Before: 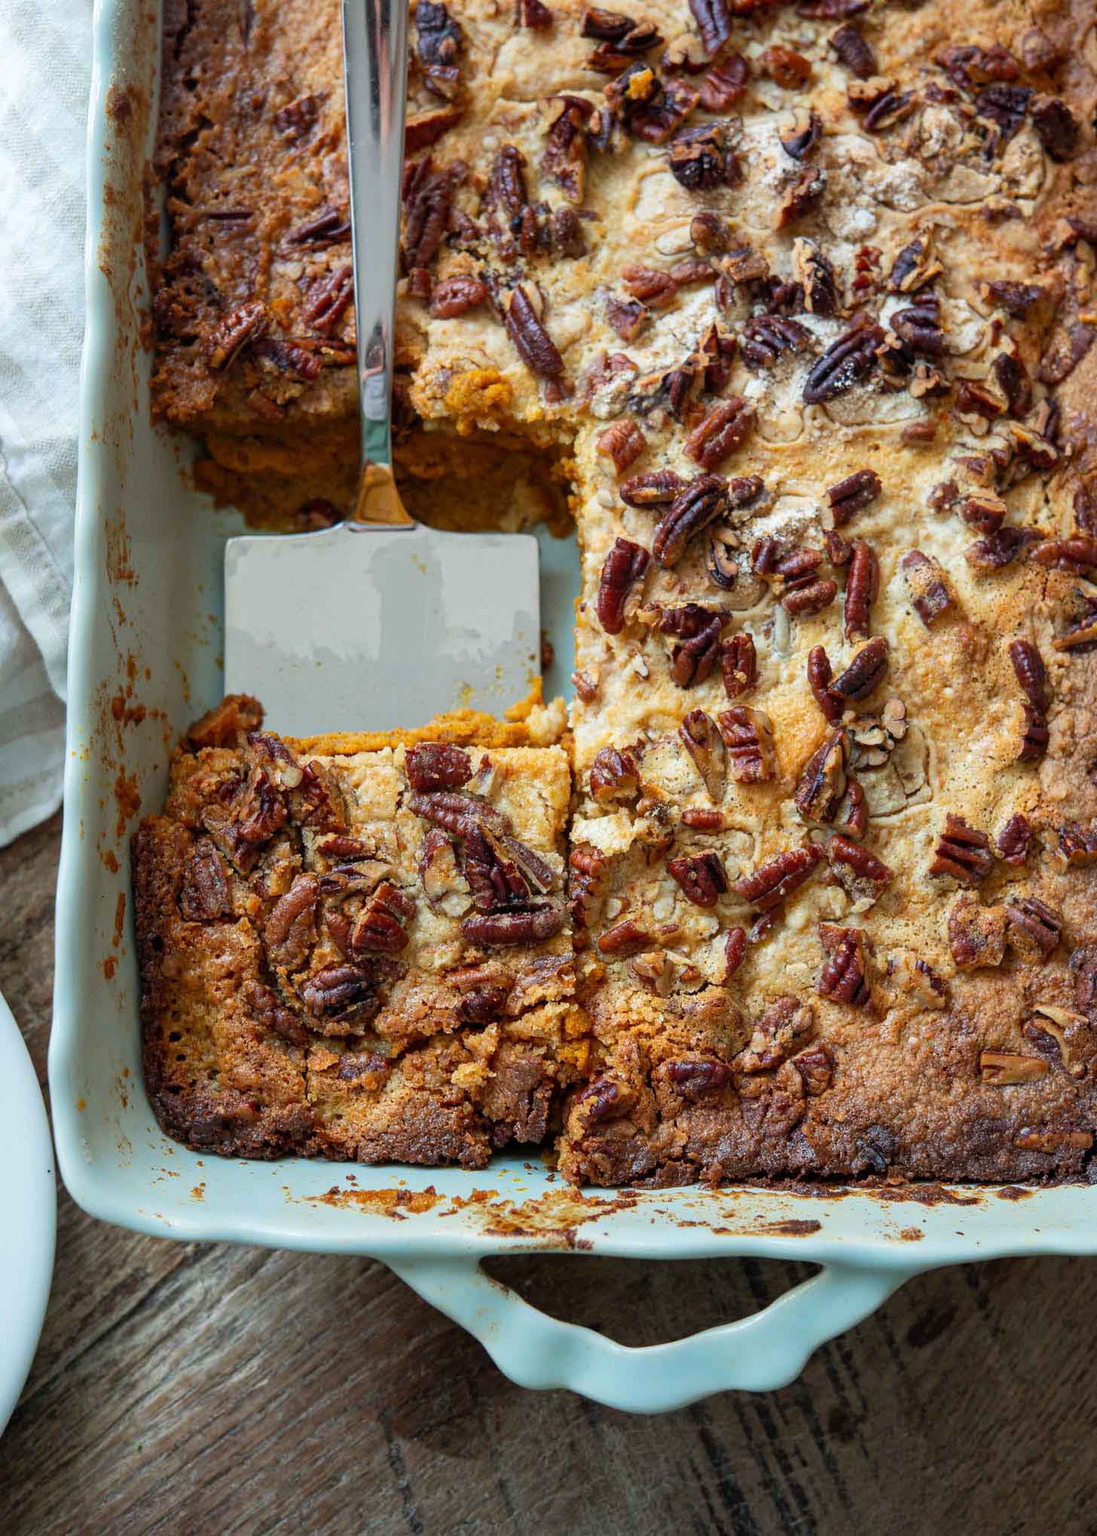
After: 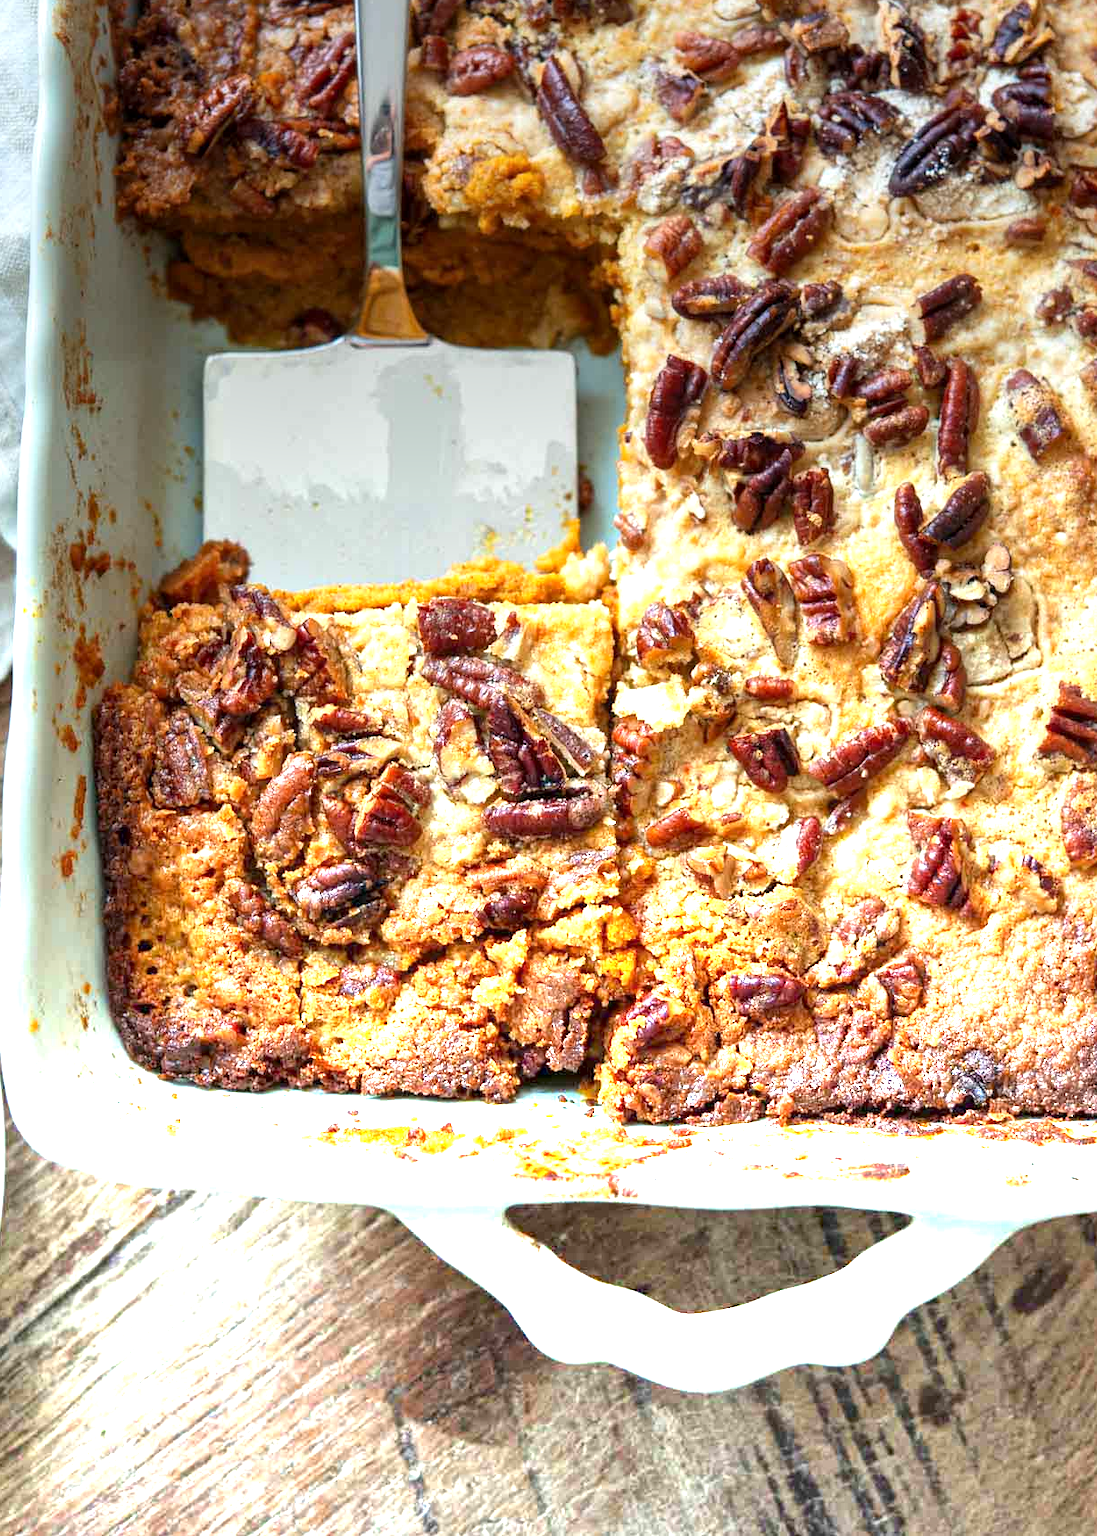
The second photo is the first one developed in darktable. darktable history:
exposure: exposure 0.217 EV, compensate highlight preservation false
crop and rotate: left 4.842%, top 15.51%, right 10.668%
graduated density: density -3.9 EV
local contrast: mode bilateral grid, contrast 20, coarseness 50, detail 120%, midtone range 0.2
